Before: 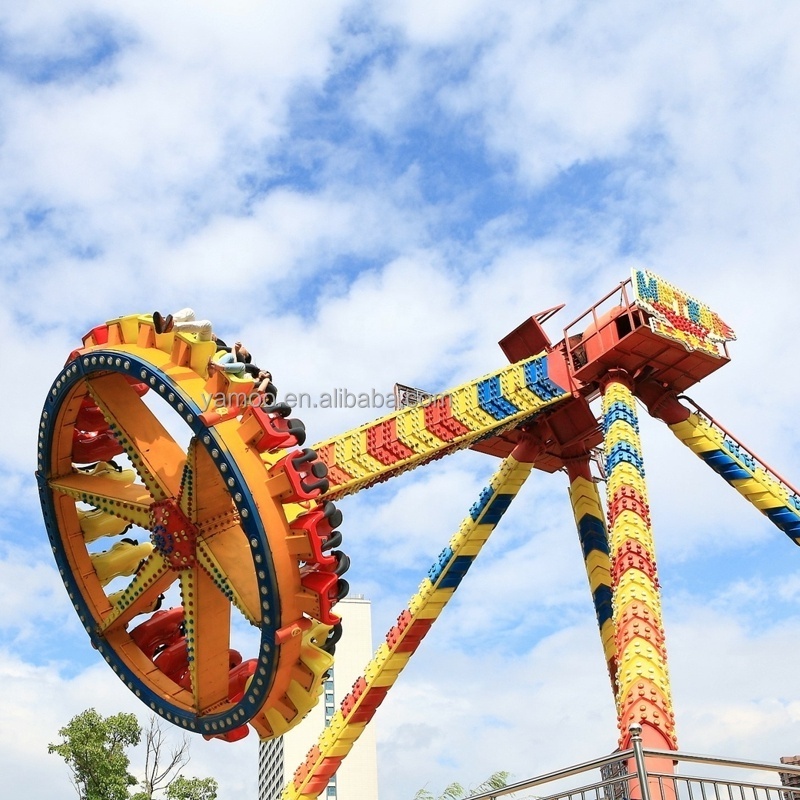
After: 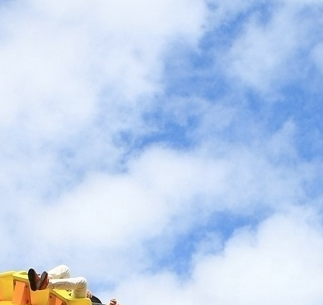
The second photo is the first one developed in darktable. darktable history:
crop: left 15.633%, top 5.461%, right 43.897%, bottom 56.299%
